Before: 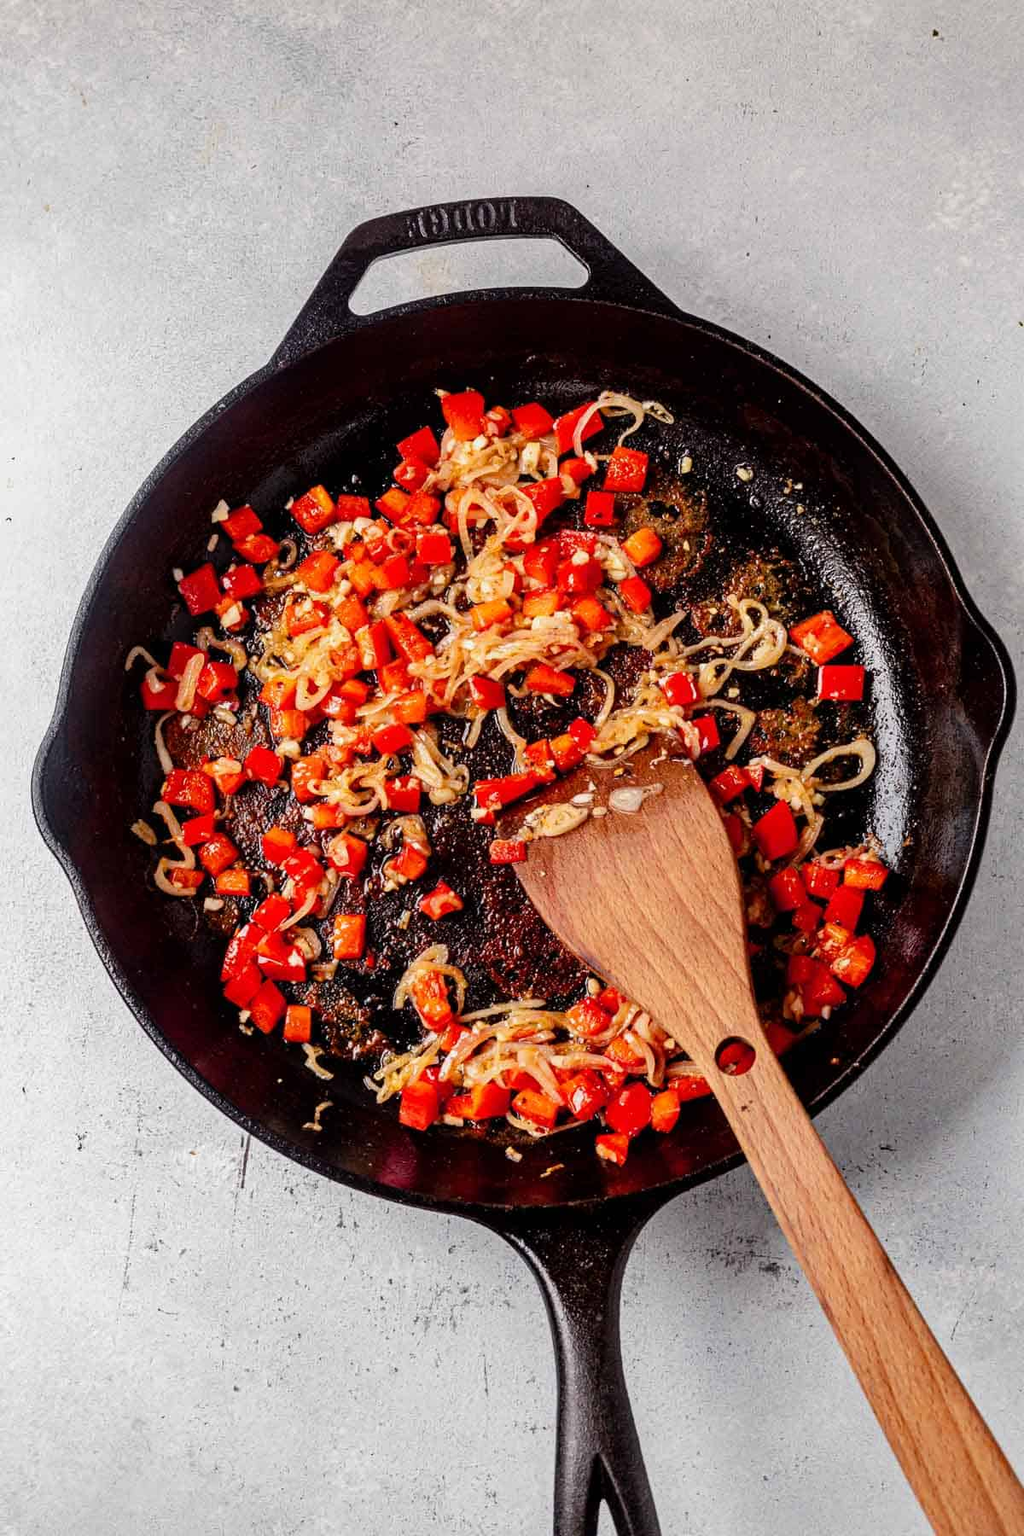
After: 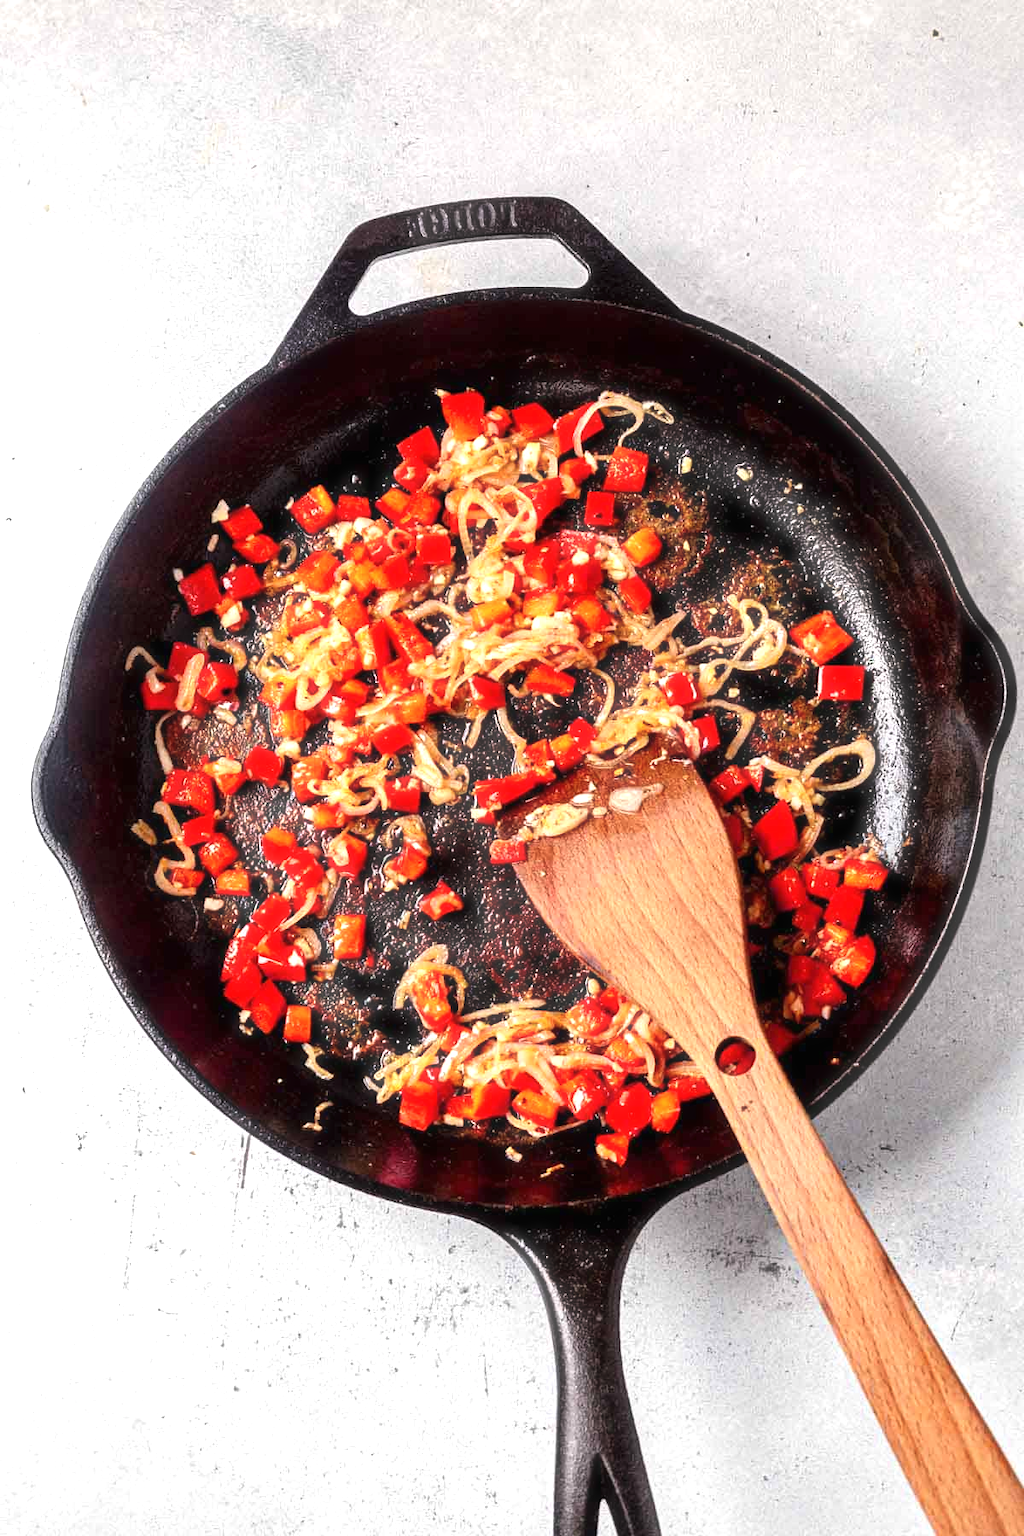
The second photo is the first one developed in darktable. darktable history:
haze removal: strength -0.114, compatibility mode true, adaptive false
exposure: black level correction 0, exposure 0.704 EV, compensate highlight preservation false
